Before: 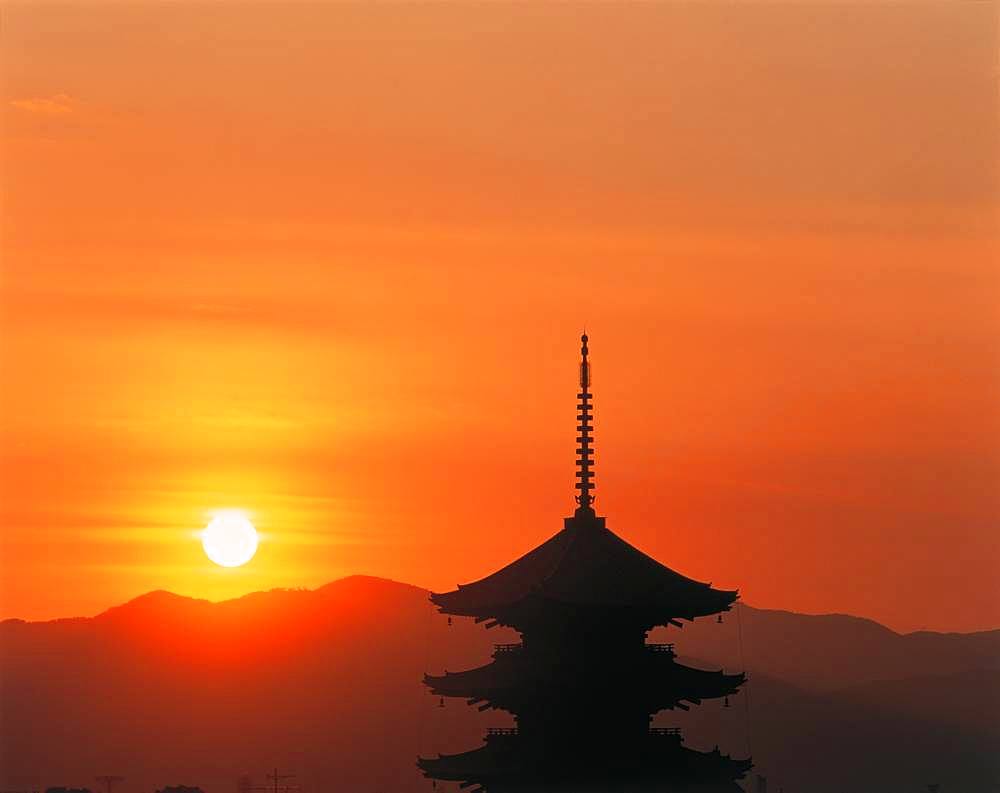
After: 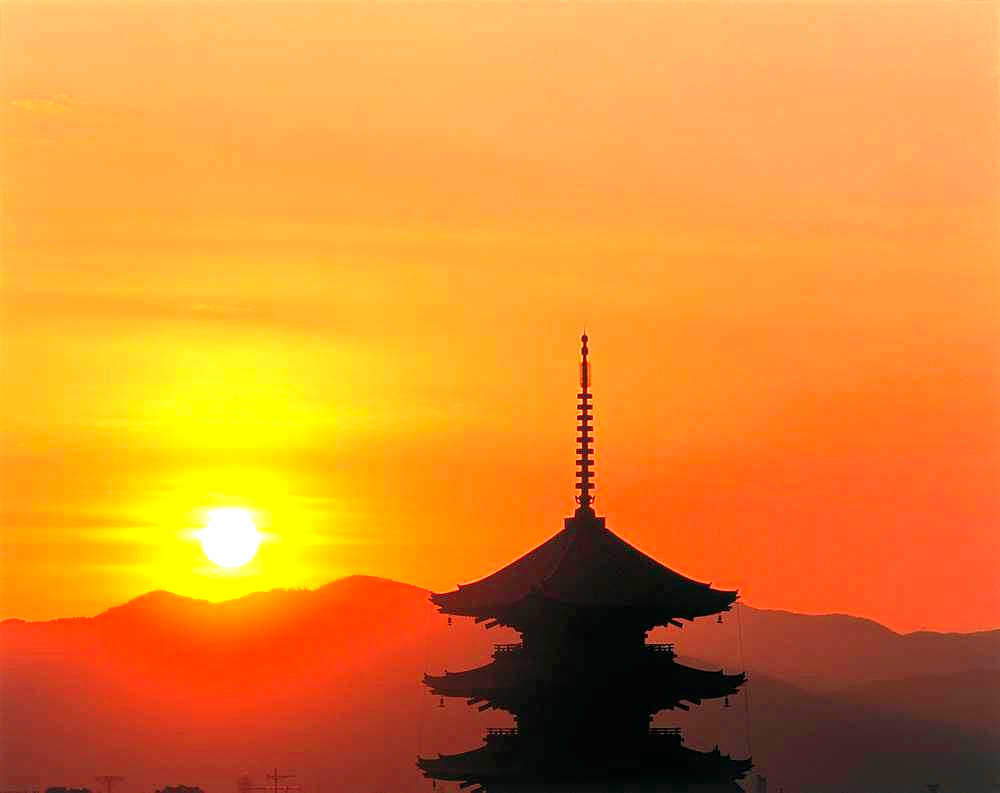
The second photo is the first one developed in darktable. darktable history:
exposure: exposure 0.992 EV, compensate highlight preservation false
